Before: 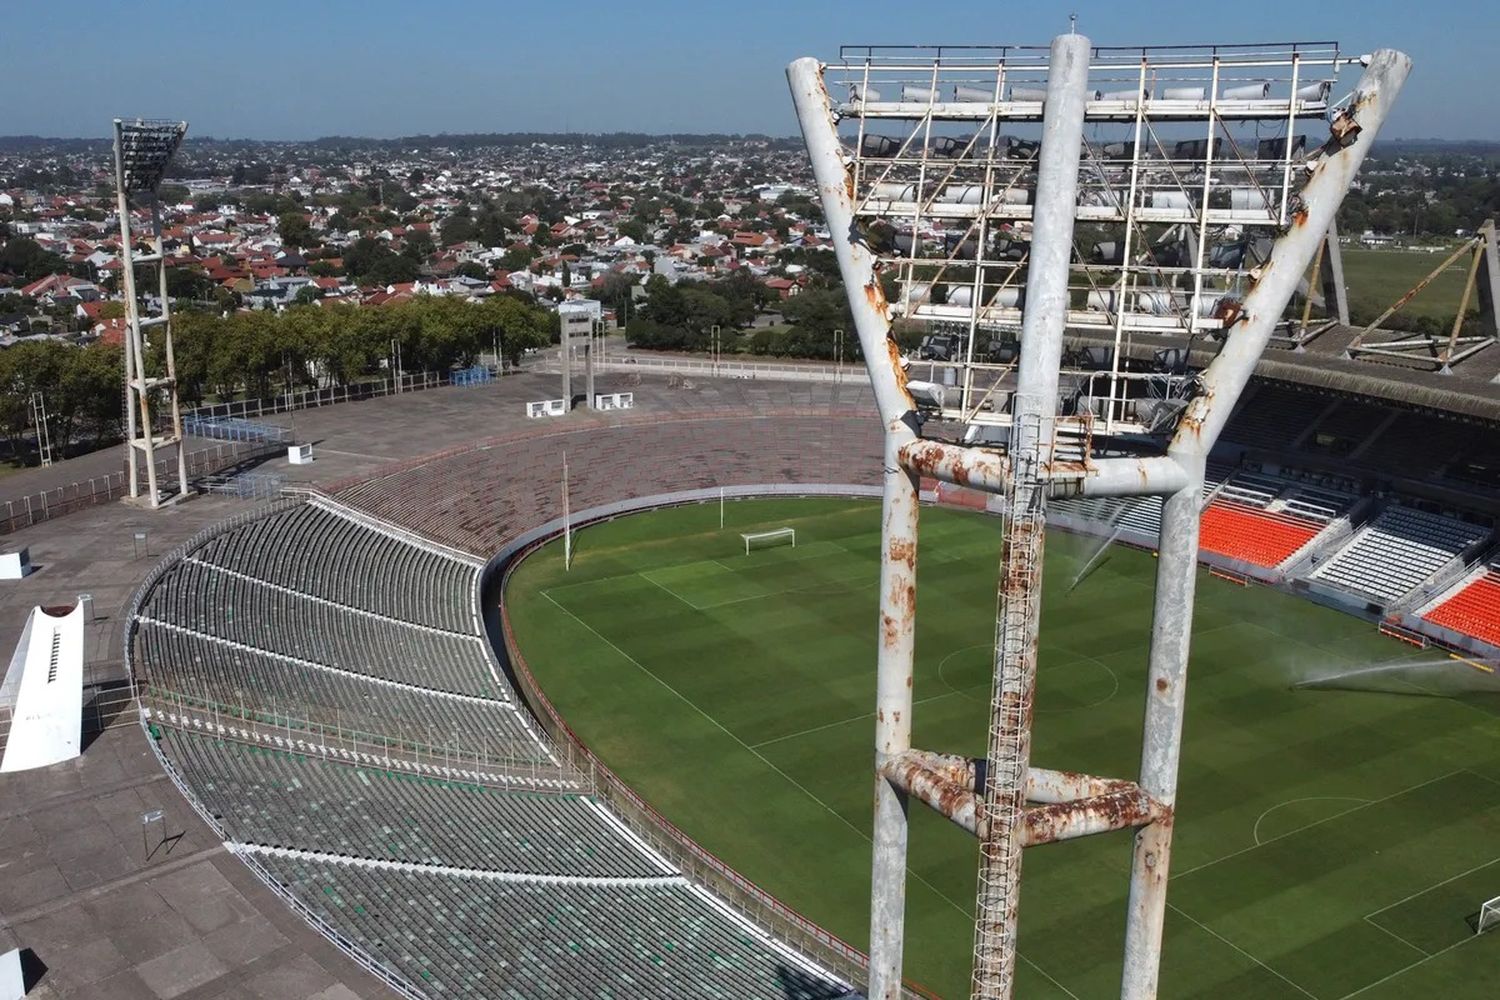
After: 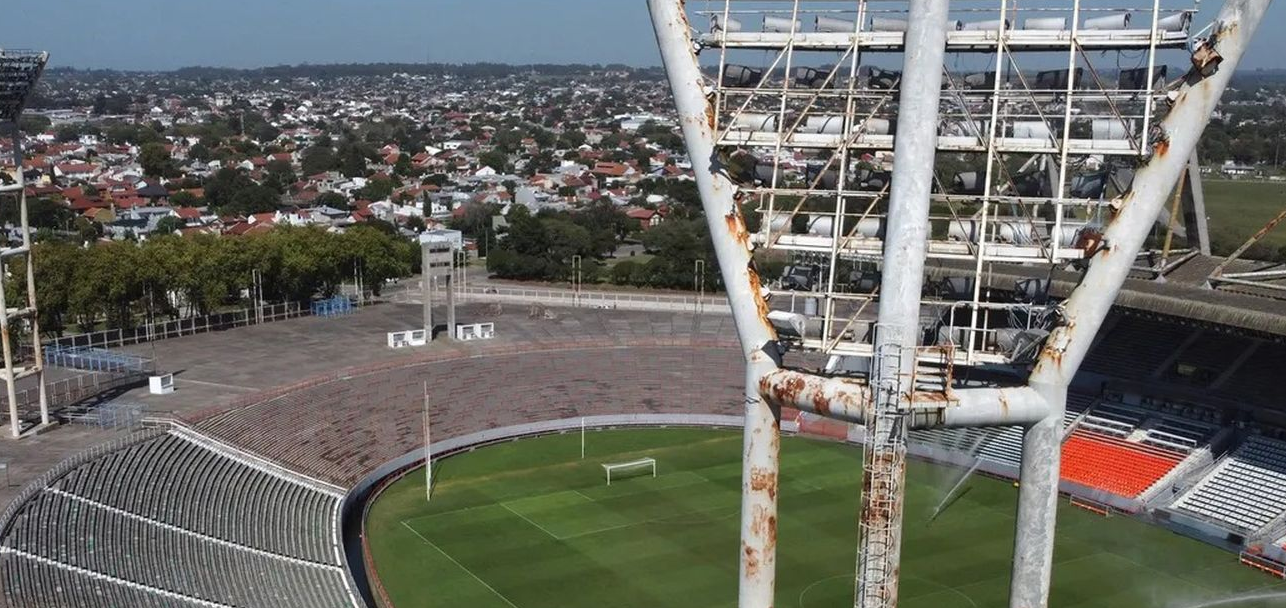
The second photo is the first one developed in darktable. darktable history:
crop and rotate: left 9.278%, top 7.091%, right 4.968%, bottom 32.085%
